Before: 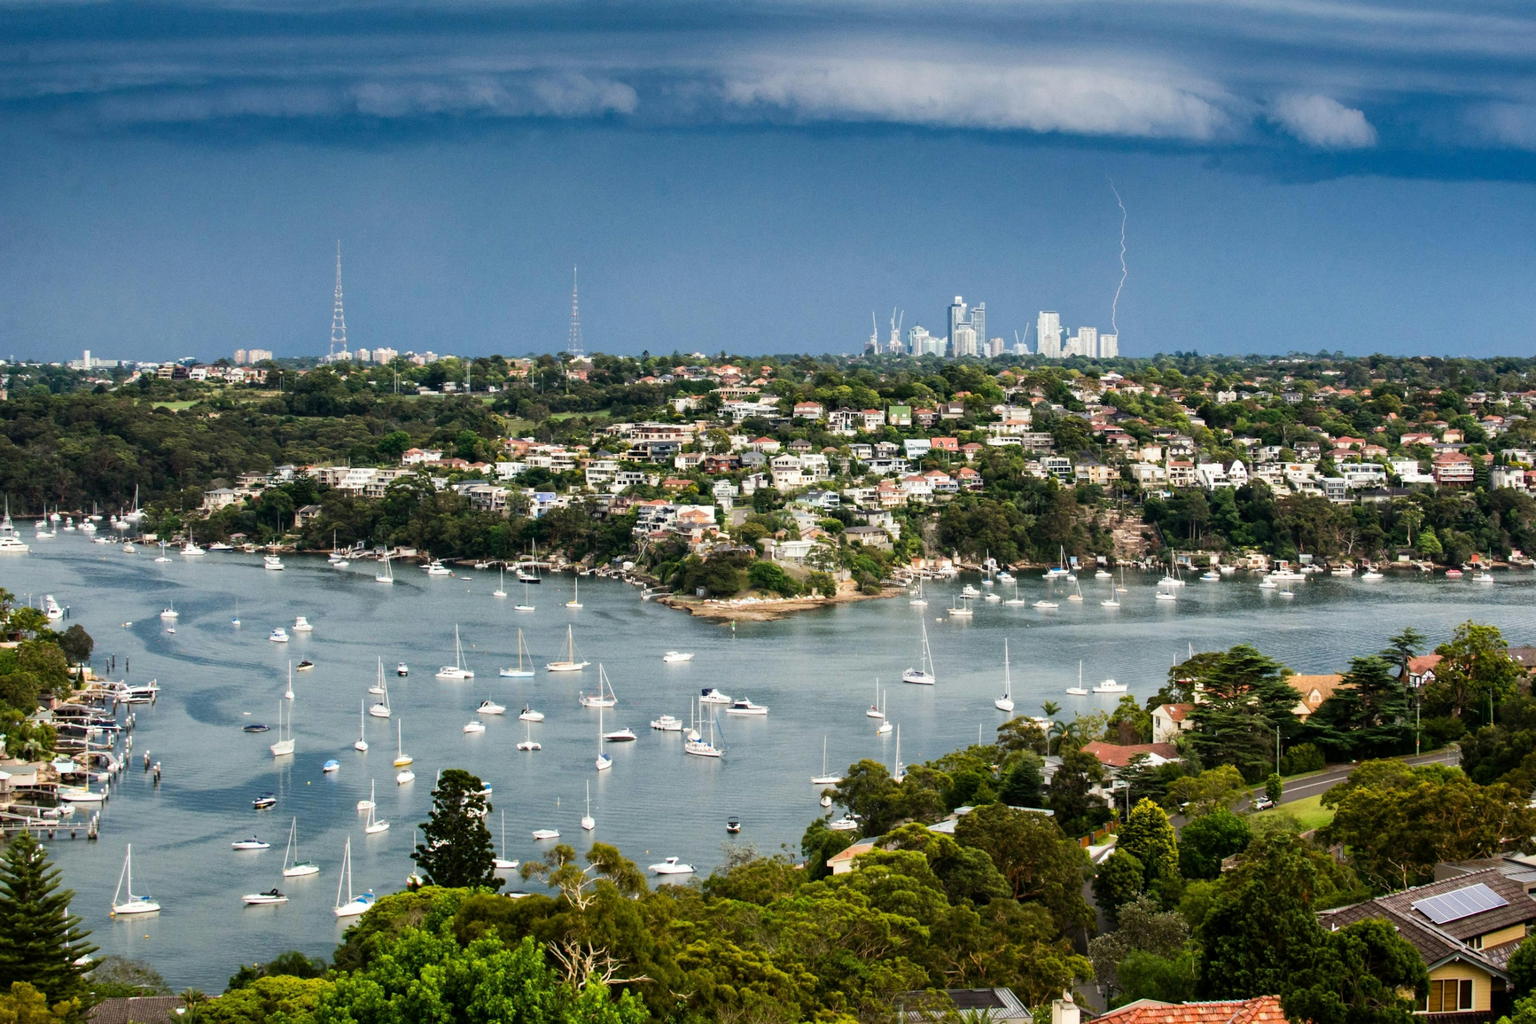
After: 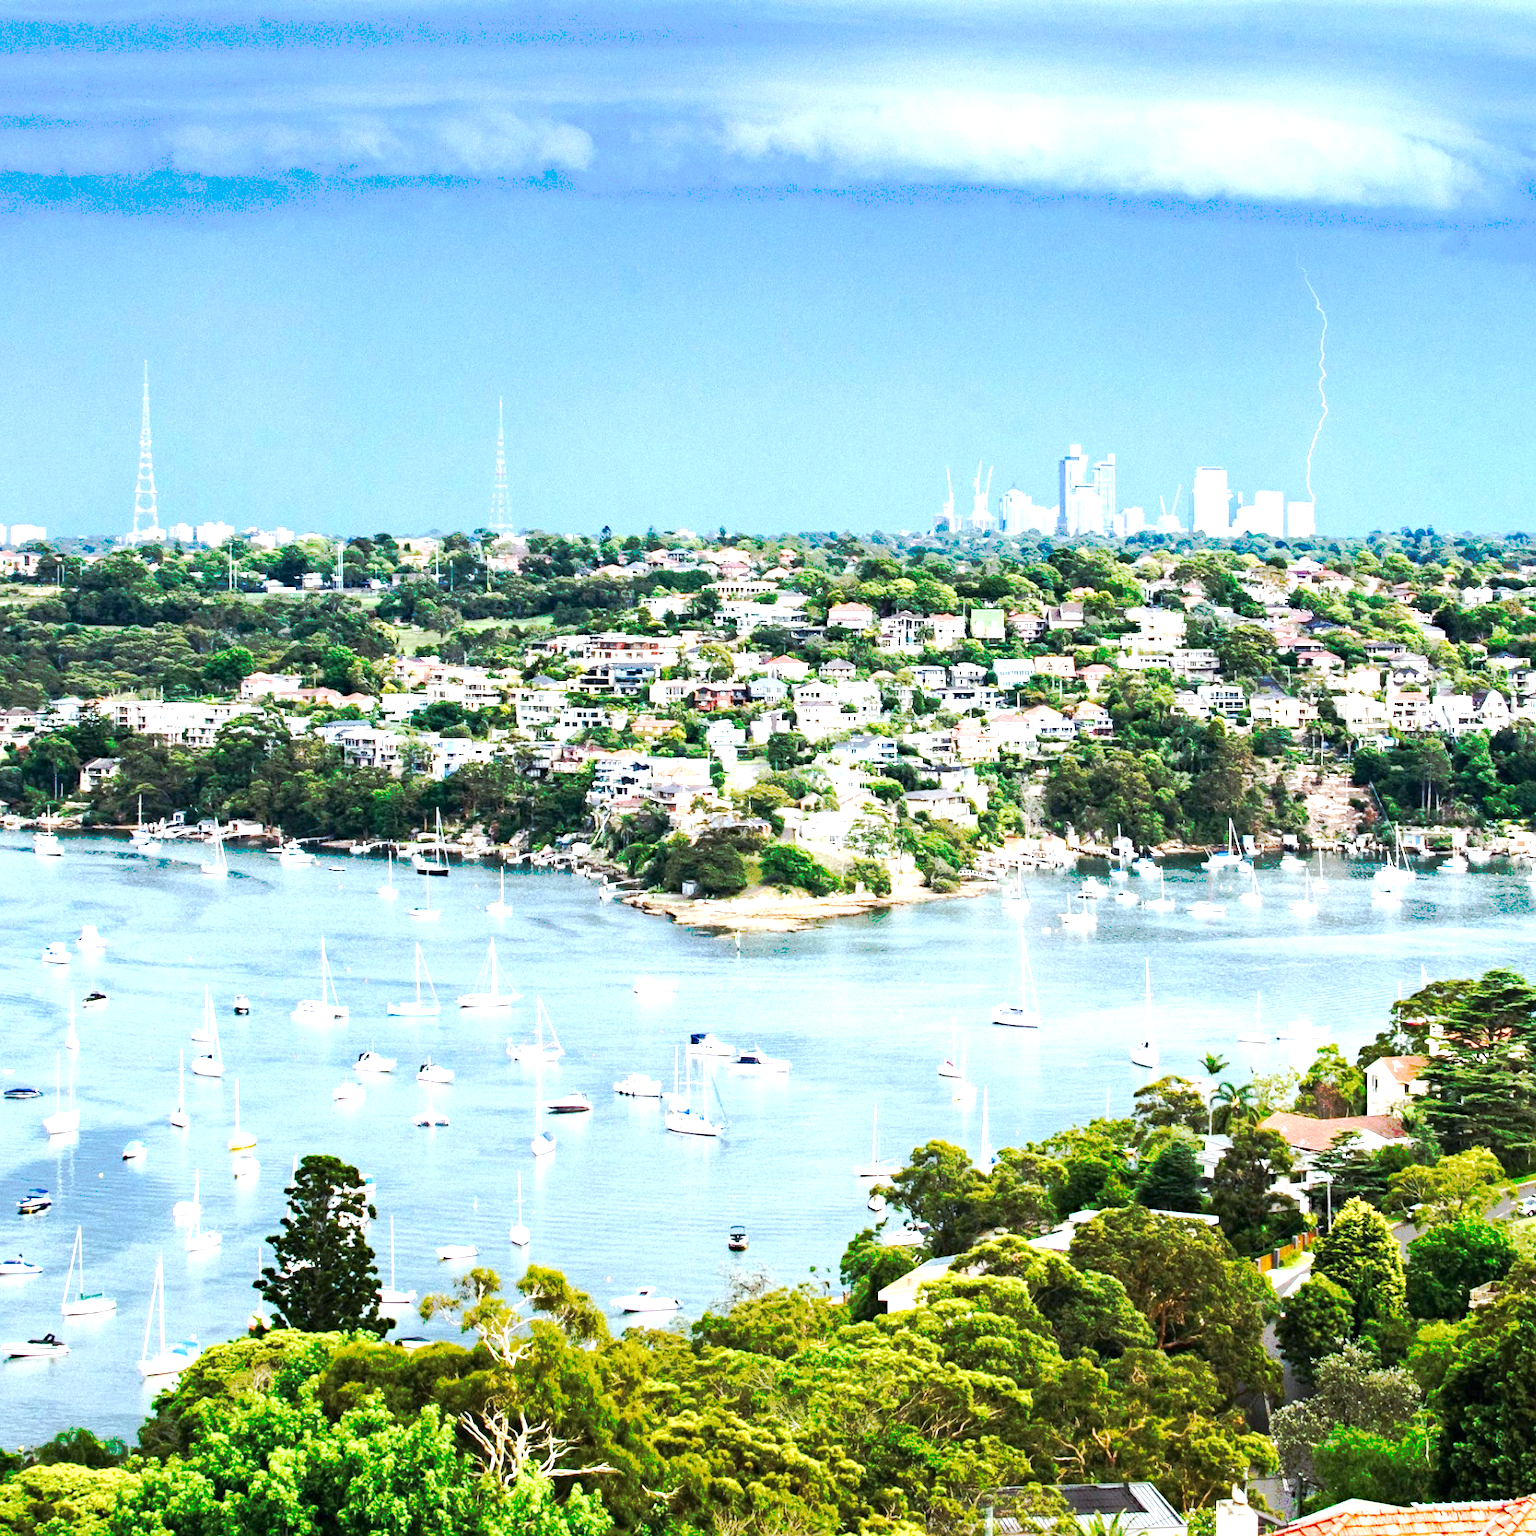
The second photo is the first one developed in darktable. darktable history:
color calibration: x 0.38, y 0.39, temperature 4086.04 K
haze removal: compatibility mode true, adaptive false
sharpen: radius 1.272, amount 0.305, threshold 0
exposure: black level correction 0, exposure 1.625 EV, compensate exposure bias true, compensate highlight preservation false
crop and rotate: left 15.754%, right 17.579%
tone equalizer: on, module defaults
tone curve: curves: ch0 [(0, 0) (0.003, 0.003) (0.011, 0.011) (0.025, 0.024) (0.044, 0.043) (0.069, 0.067) (0.1, 0.096) (0.136, 0.131) (0.177, 0.171) (0.224, 0.216) (0.277, 0.267) (0.335, 0.323) (0.399, 0.384) (0.468, 0.451) (0.543, 0.678) (0.623, 0.734) (0.709, 0.795) (0.801, 0.859) (0.898, 0.928) (1, 1)], preserve colors none
